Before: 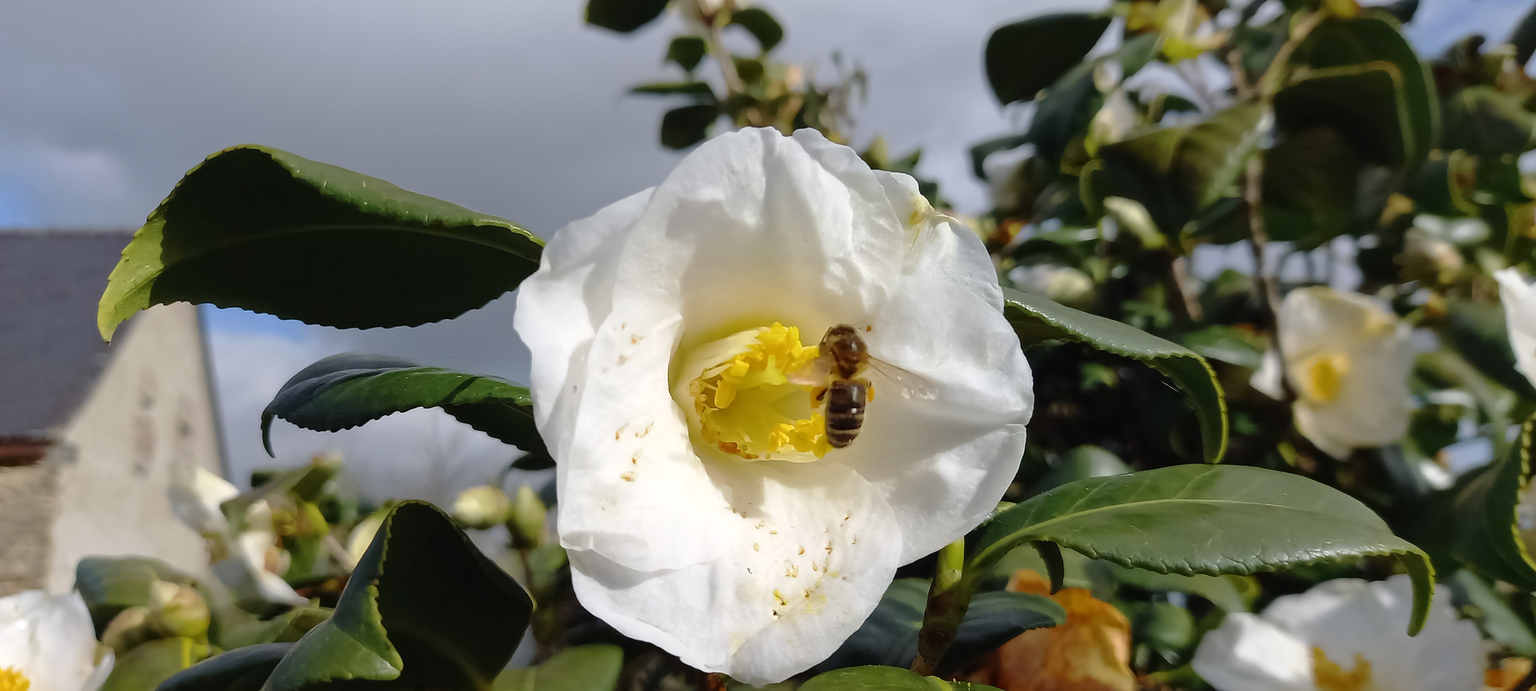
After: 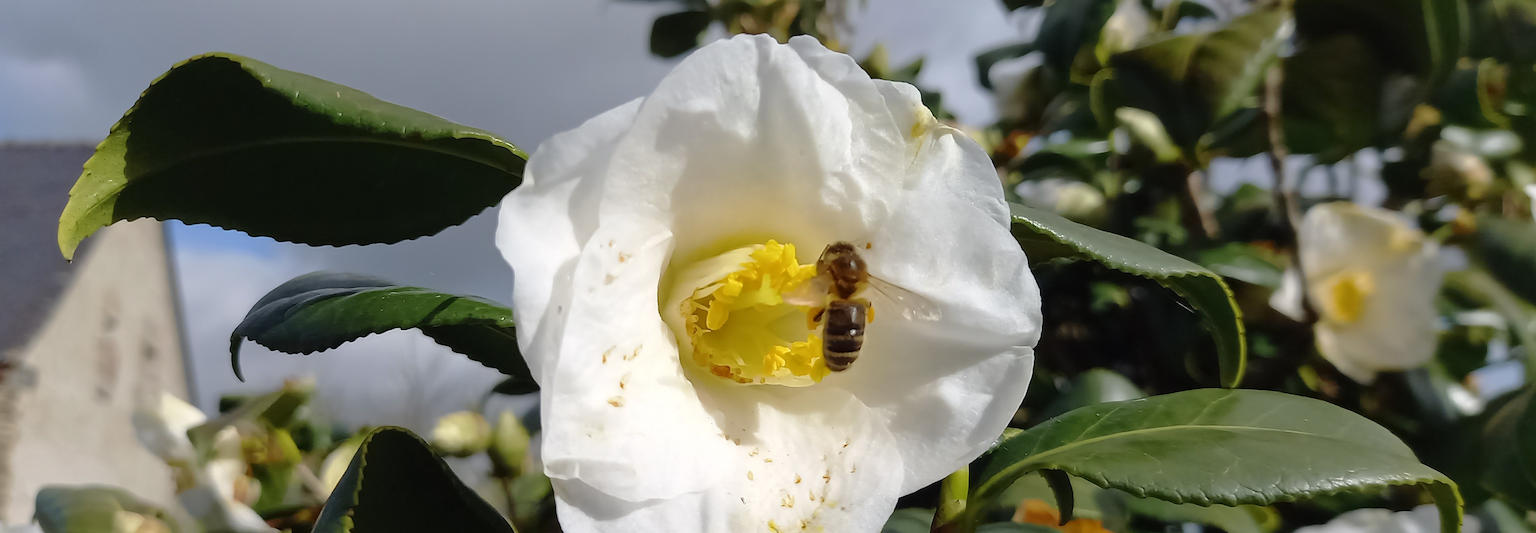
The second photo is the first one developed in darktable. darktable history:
crop and rotate: left 2.795%, top 13.74%, right 2.033%, bottom 12.822%
